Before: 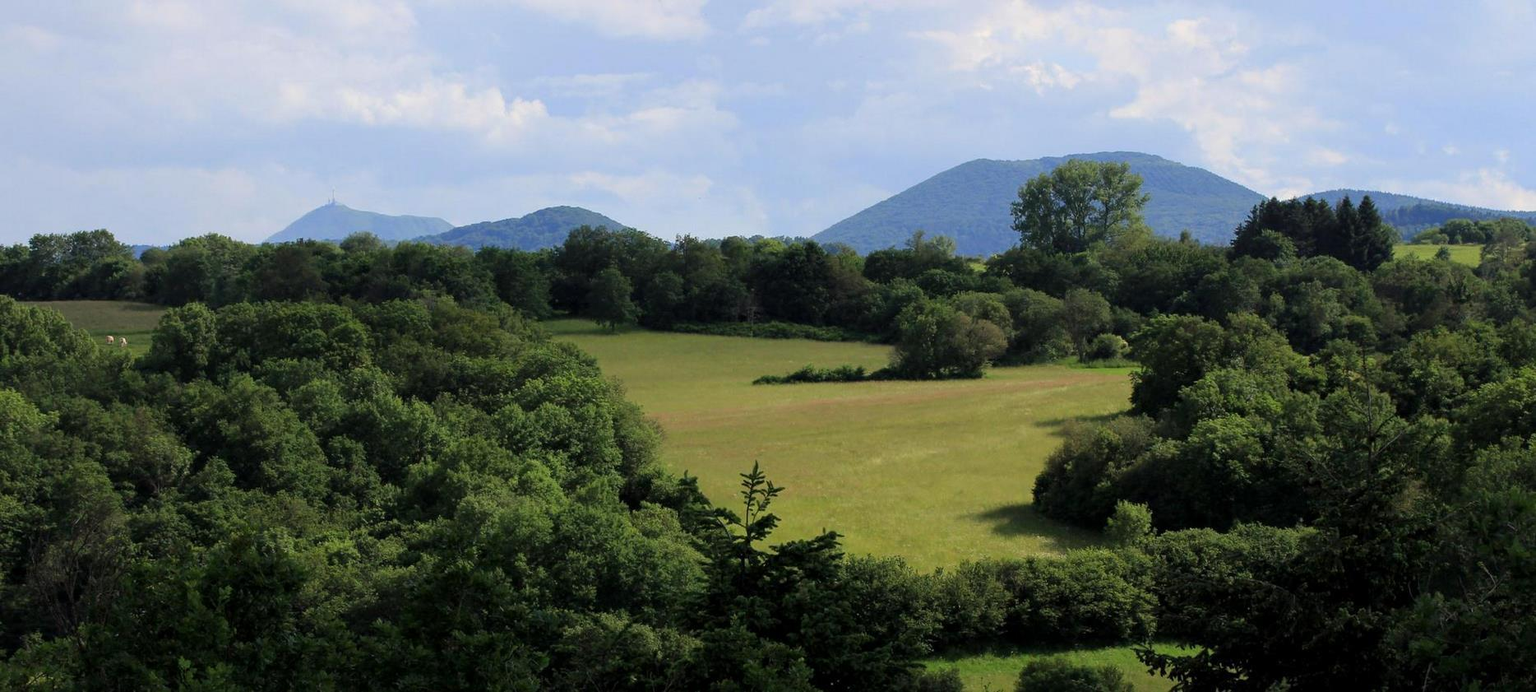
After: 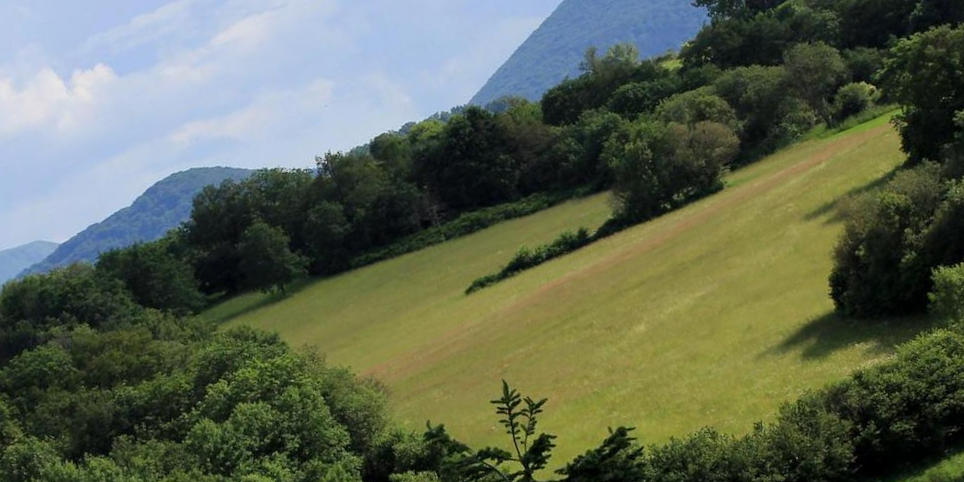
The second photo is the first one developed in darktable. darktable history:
crop and rotate: angle 20.73°, left 6.982%, right 4.148%, bottom 1.151%
